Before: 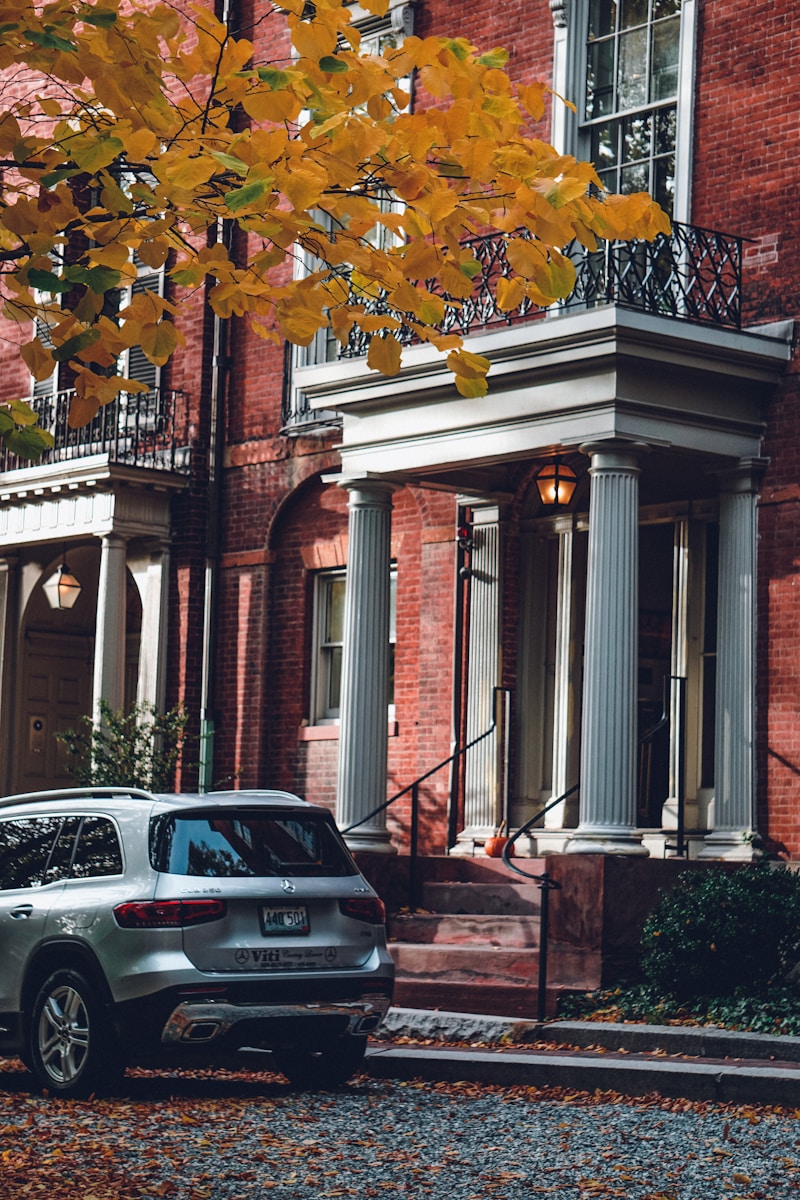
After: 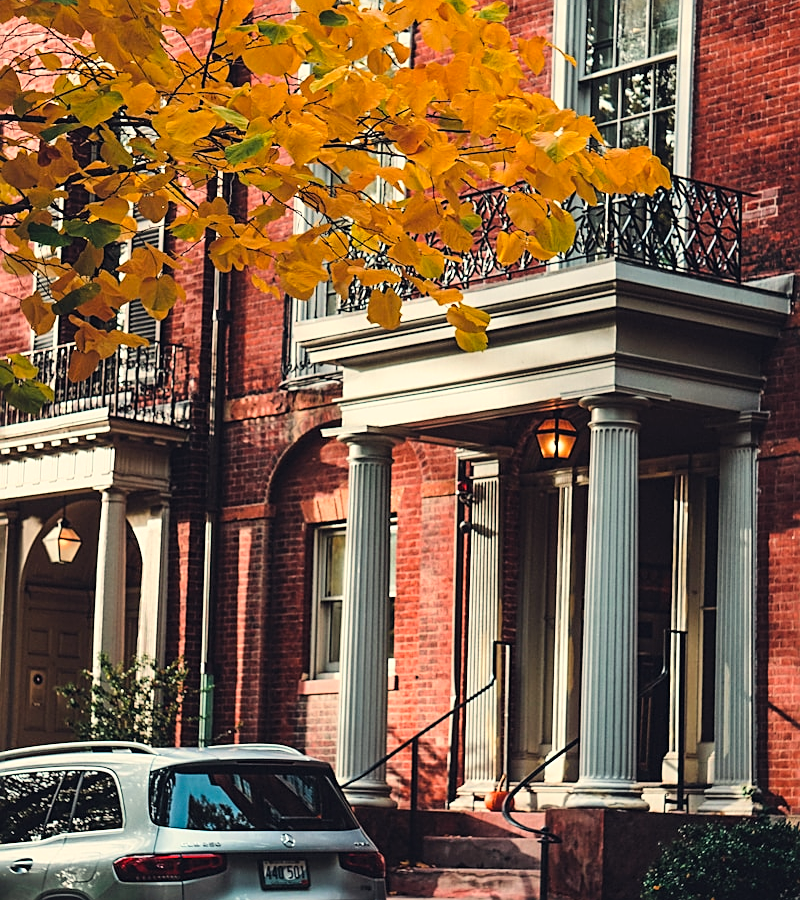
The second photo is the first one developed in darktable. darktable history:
crop: top 3.857%, bottom 21.132%
white balance: red 1.029, blue 0.92
color balance rgb: shadows lift › chroma 2%, shadows lift › hue 50°, power › hue 60°, highlights gain › chroma 1%, highlights gain › hue 60°, global offset › luminance 0.25%, global vibrance 30%
sharpen: on, module defaults
tone curve: curves: ch0 [(0, 0) (0.004, 0.001) (0.133, 0.112) (0.325, 0.362) (0.832, 0.893) (1, 1)], color space Lab, linked channels, preserve colors none
